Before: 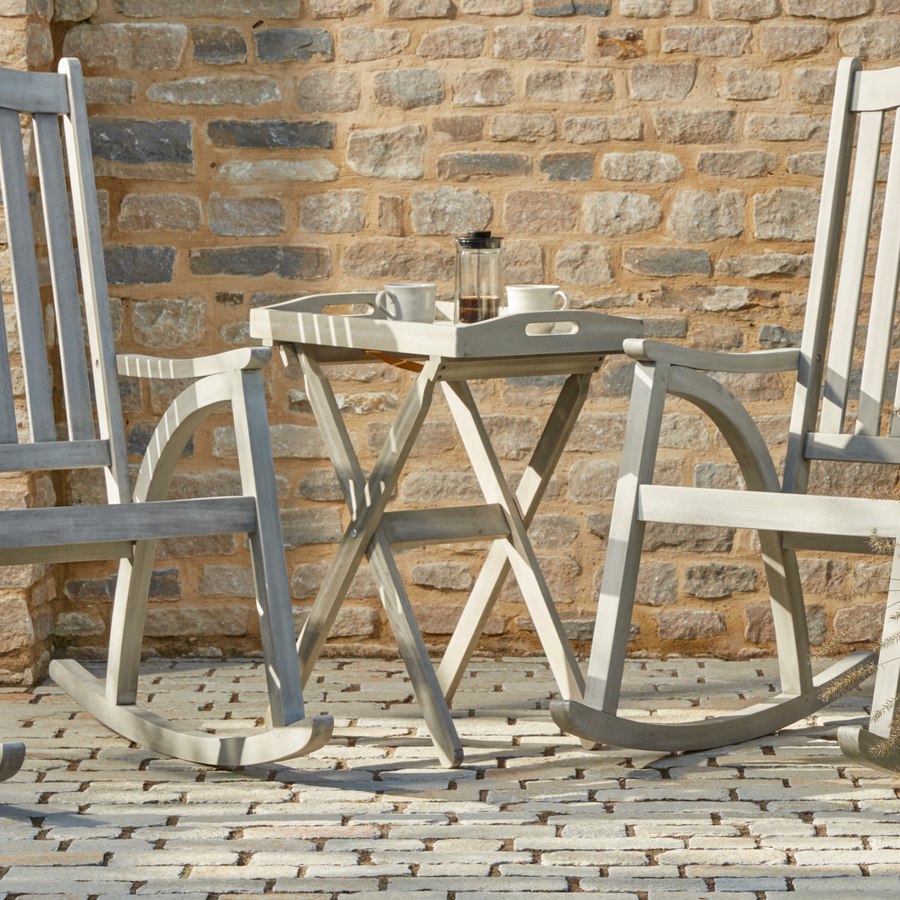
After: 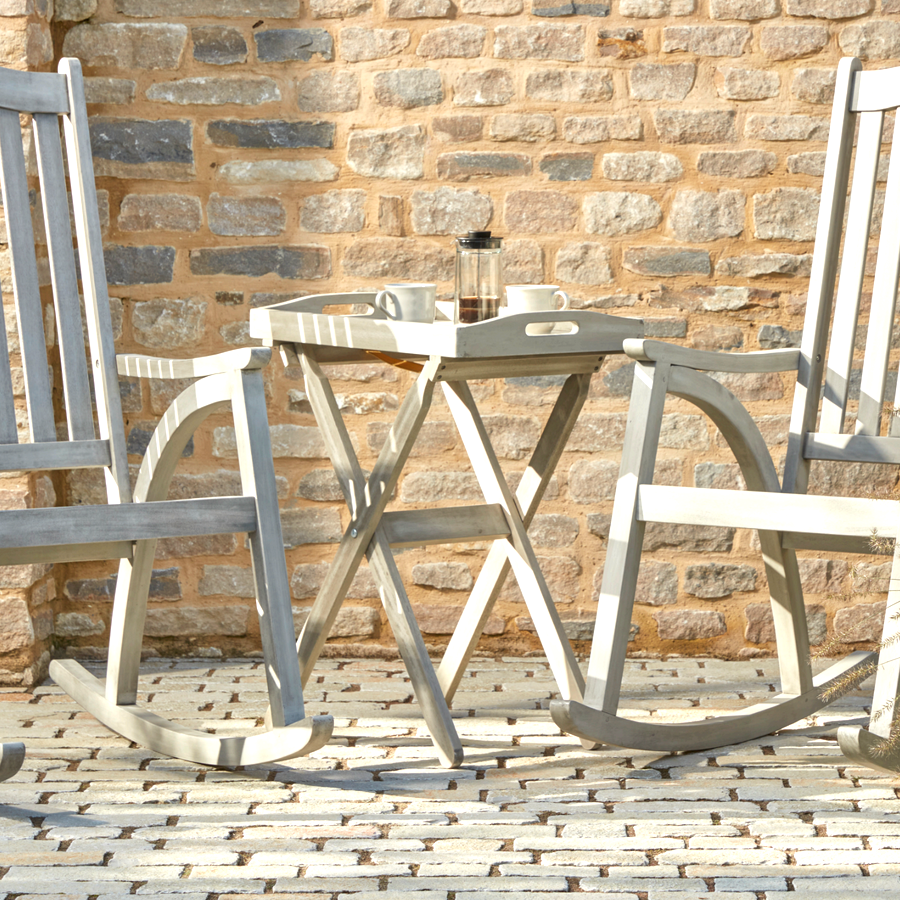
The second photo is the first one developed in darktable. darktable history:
levels: levels [0, 0.499, 1]
exposure: exposure 0.6 EV, compensate highlight preservation false
